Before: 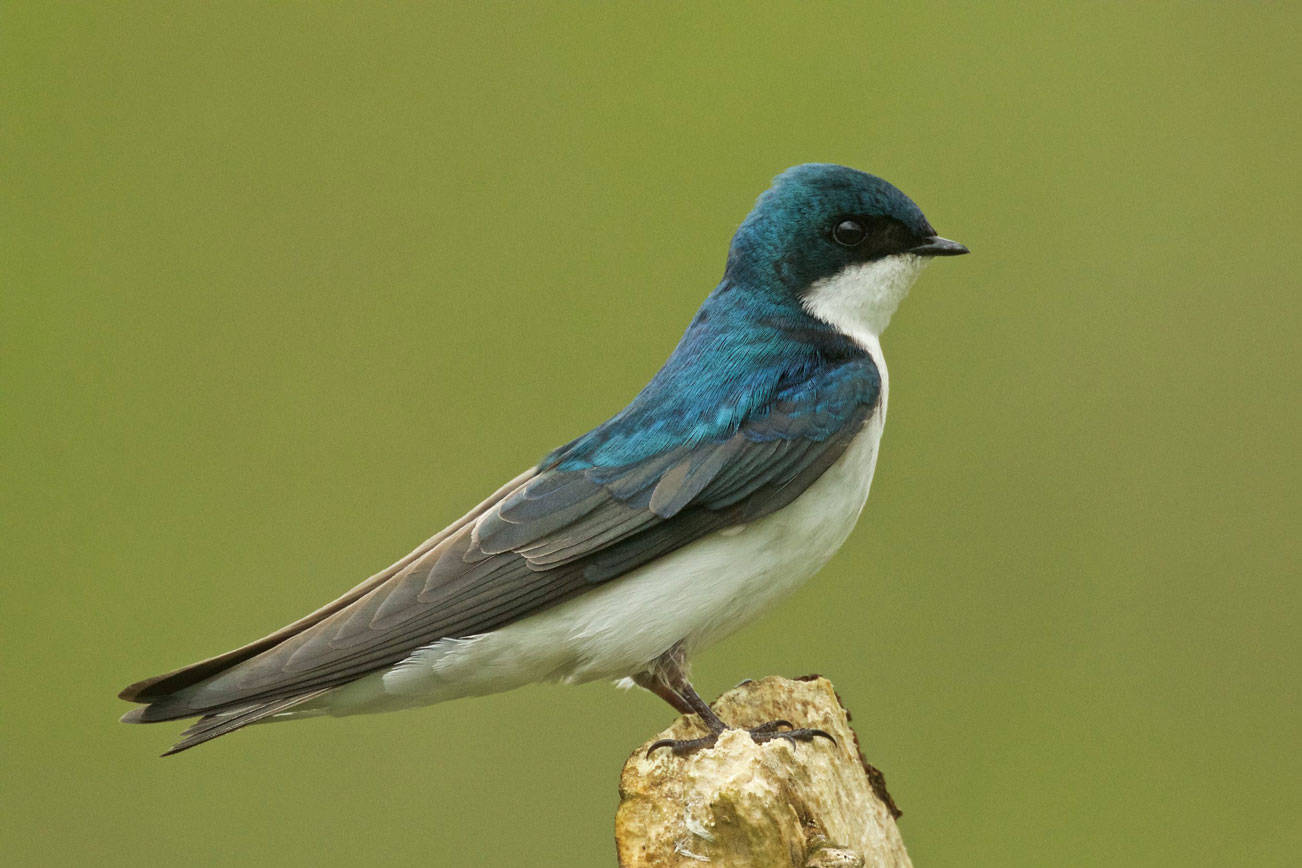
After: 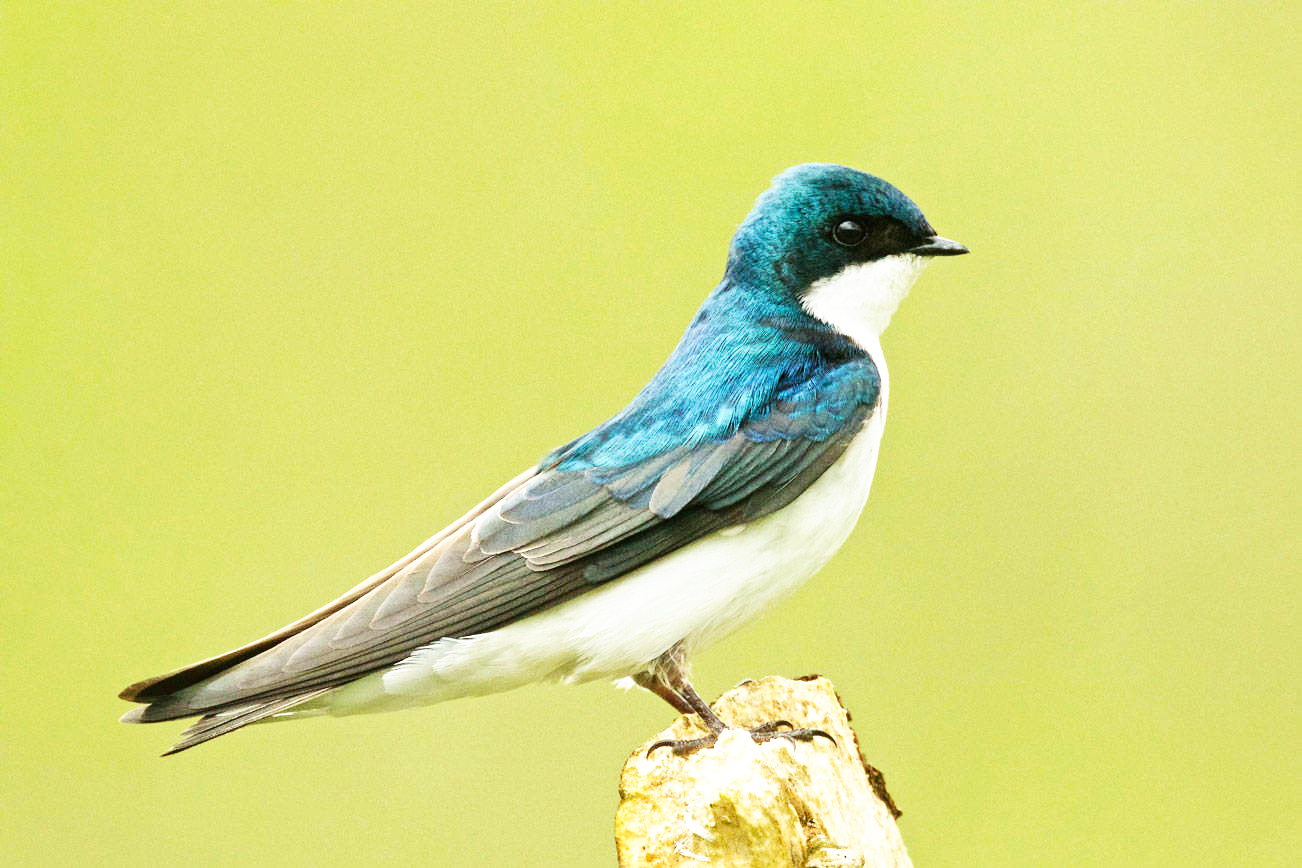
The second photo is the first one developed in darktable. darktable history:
base curve: curves: ch0 [(0, 0) (0.007, 0.004) (0.027, 0.03) (0.046, 0.07) (0.207, 0.54) (0.442, 0.872) (0.673, 0.972) (1, 1)], preserve colors none
exposure: black level correction 0, exposure 0.4 EV, compensate highlight preservation false
